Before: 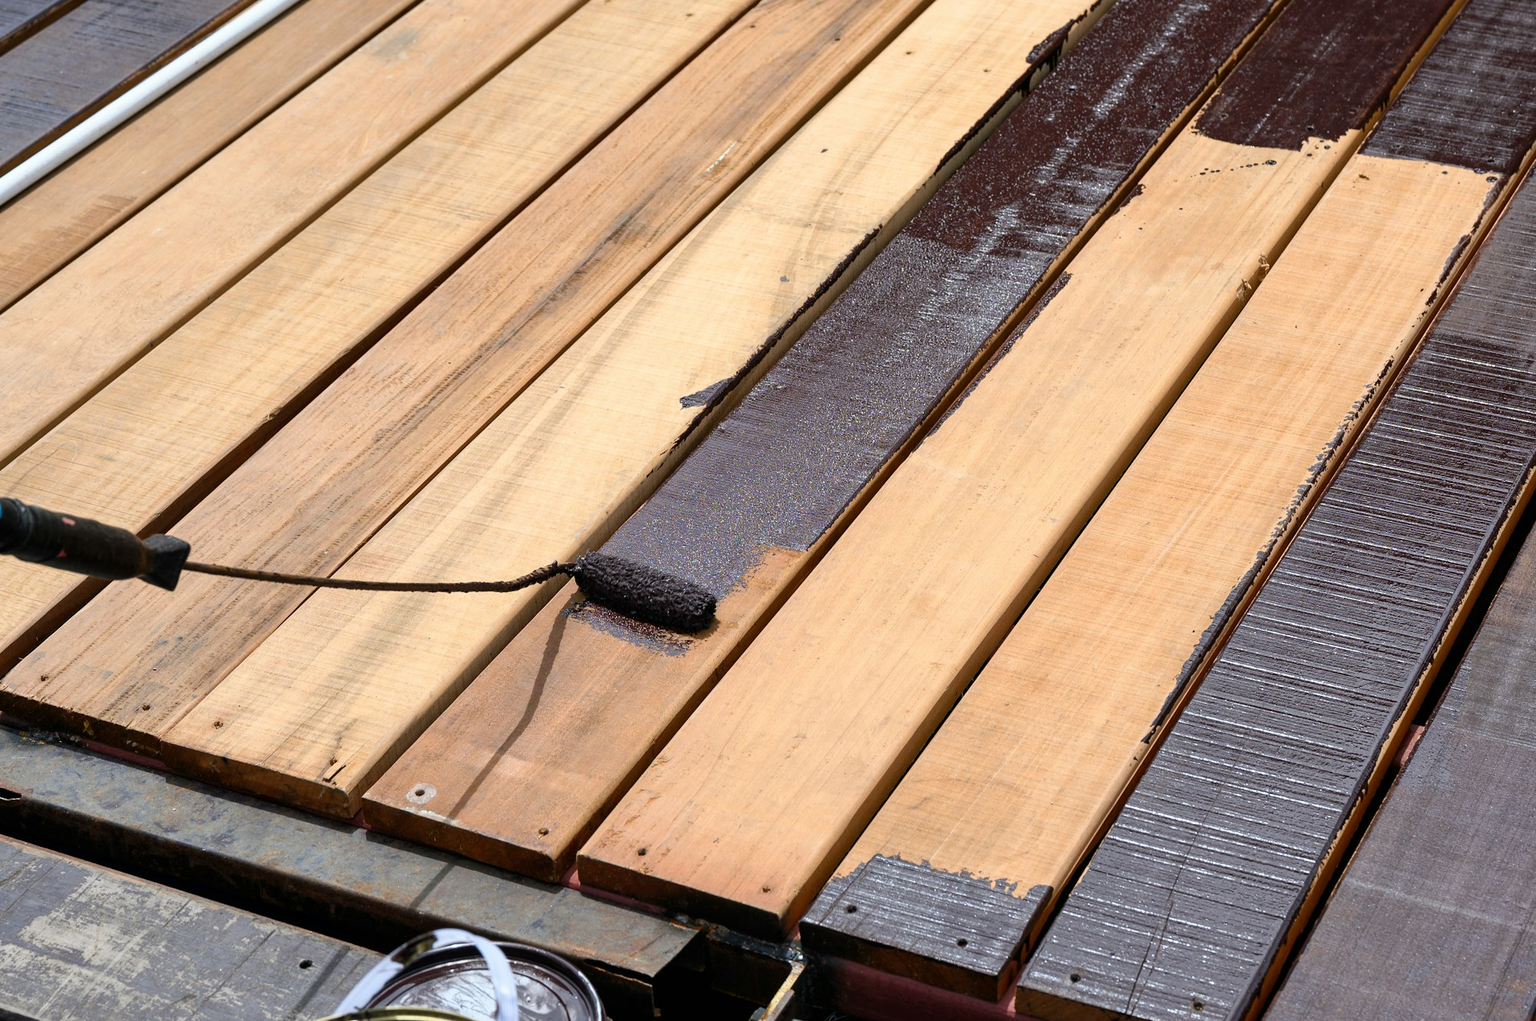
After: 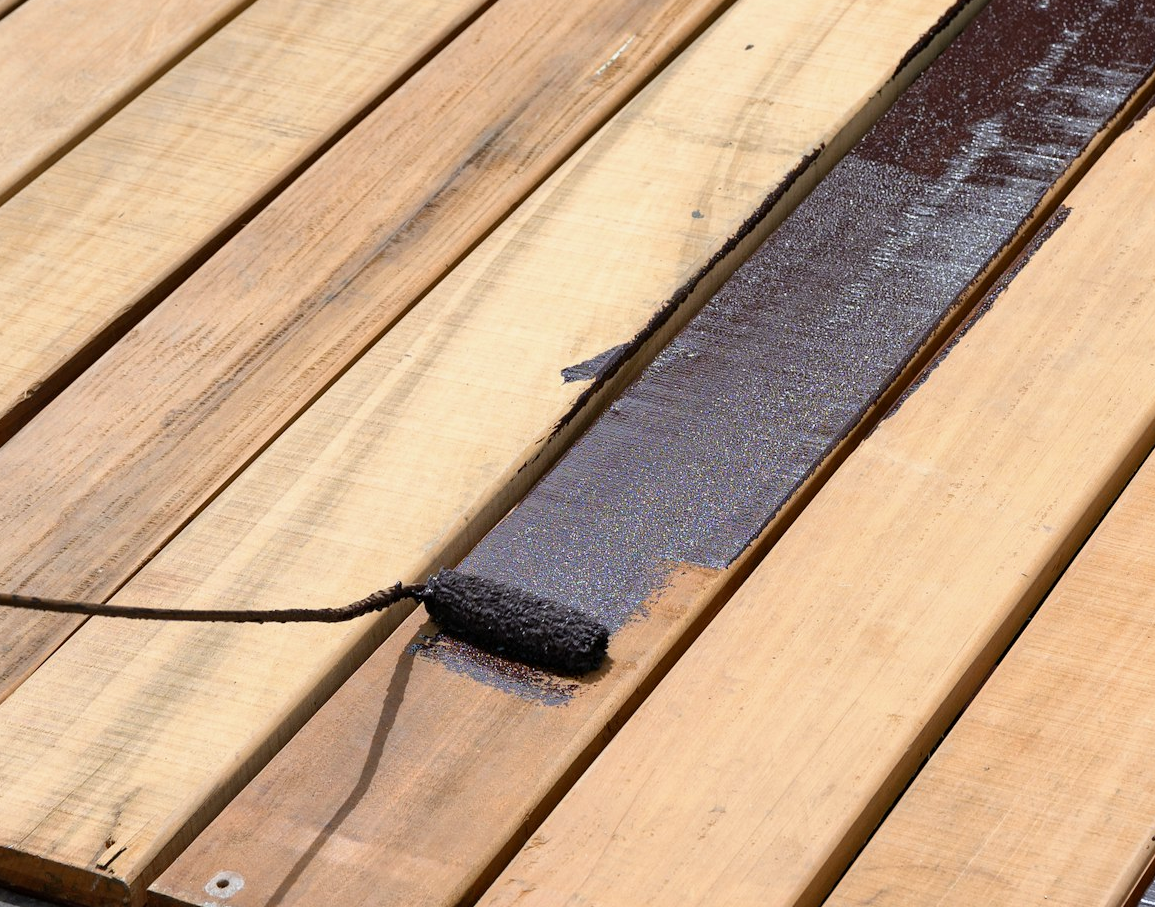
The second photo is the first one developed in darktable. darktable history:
white balance: red 0.982, blue 1.018
crop: left 16.202%, top 11.208%, right 26.045%, bottom 20.557%
